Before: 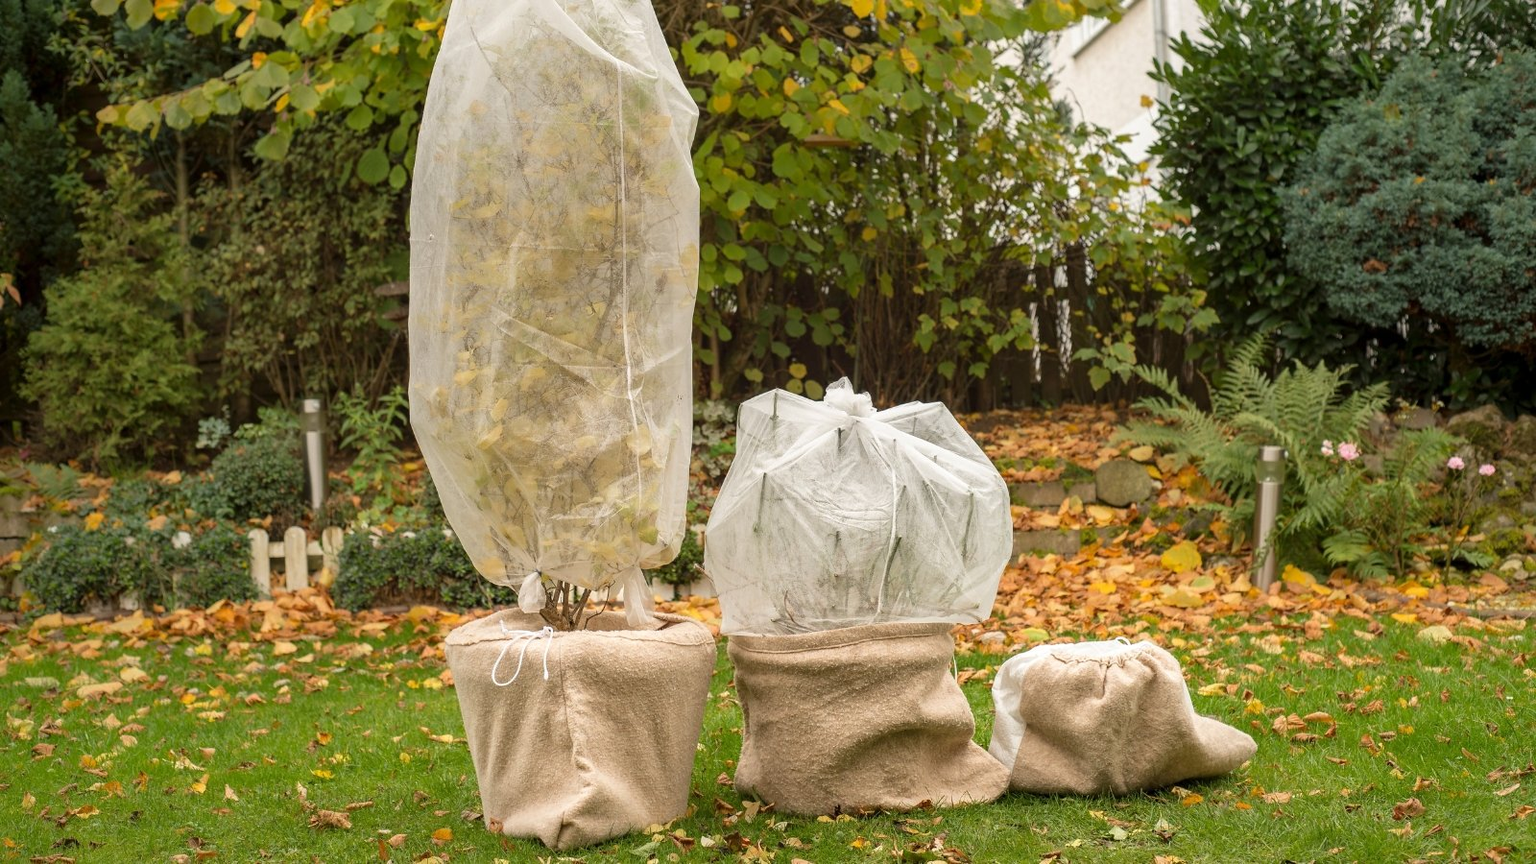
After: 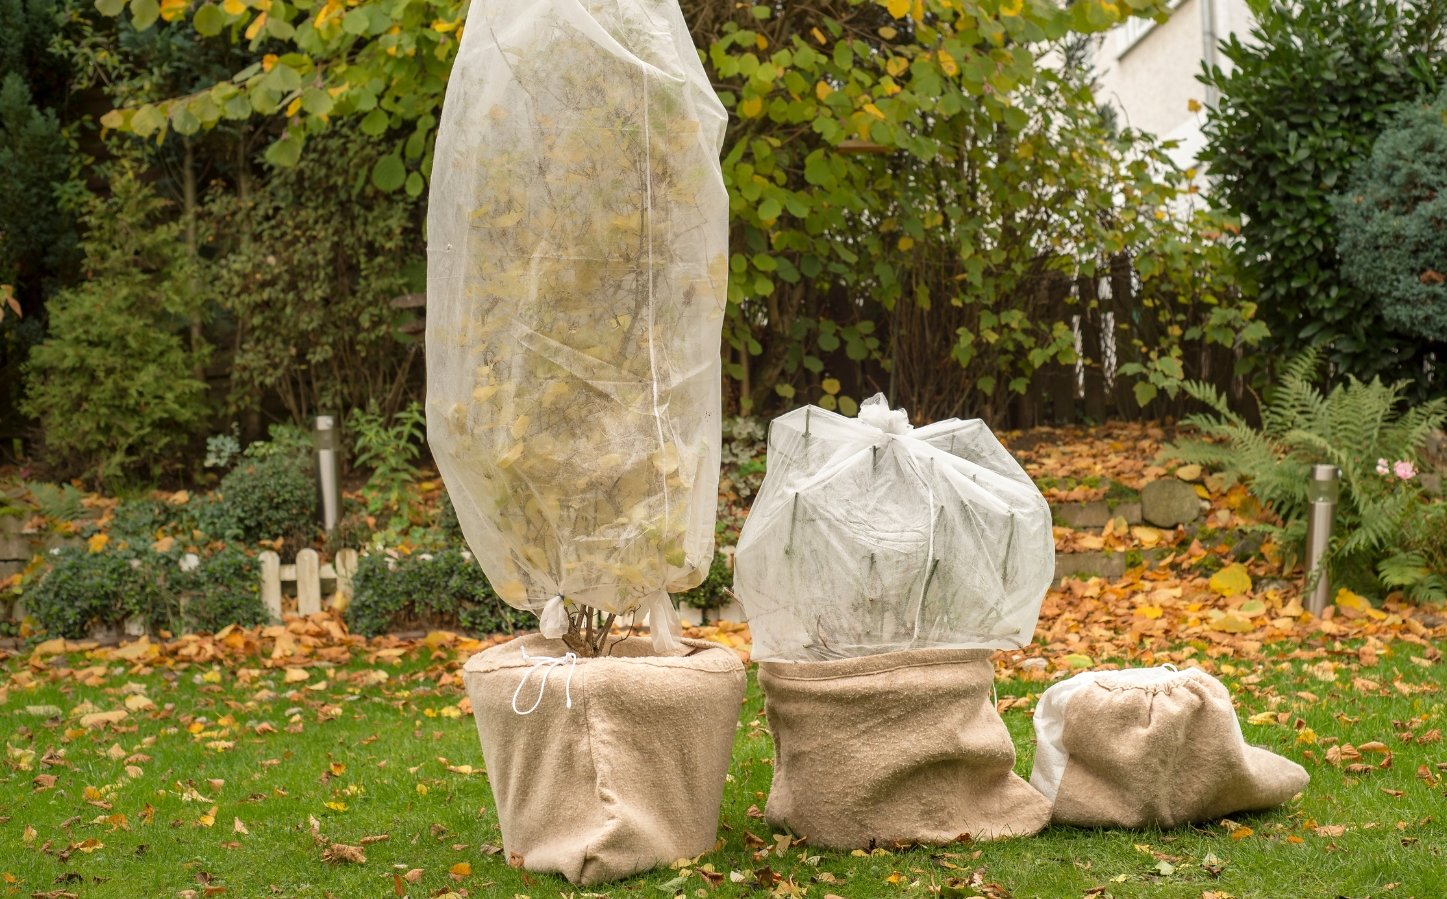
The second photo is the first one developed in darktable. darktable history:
tone equalizer: on, module defaults
crop: right 9.509%, bottom 0.031%
